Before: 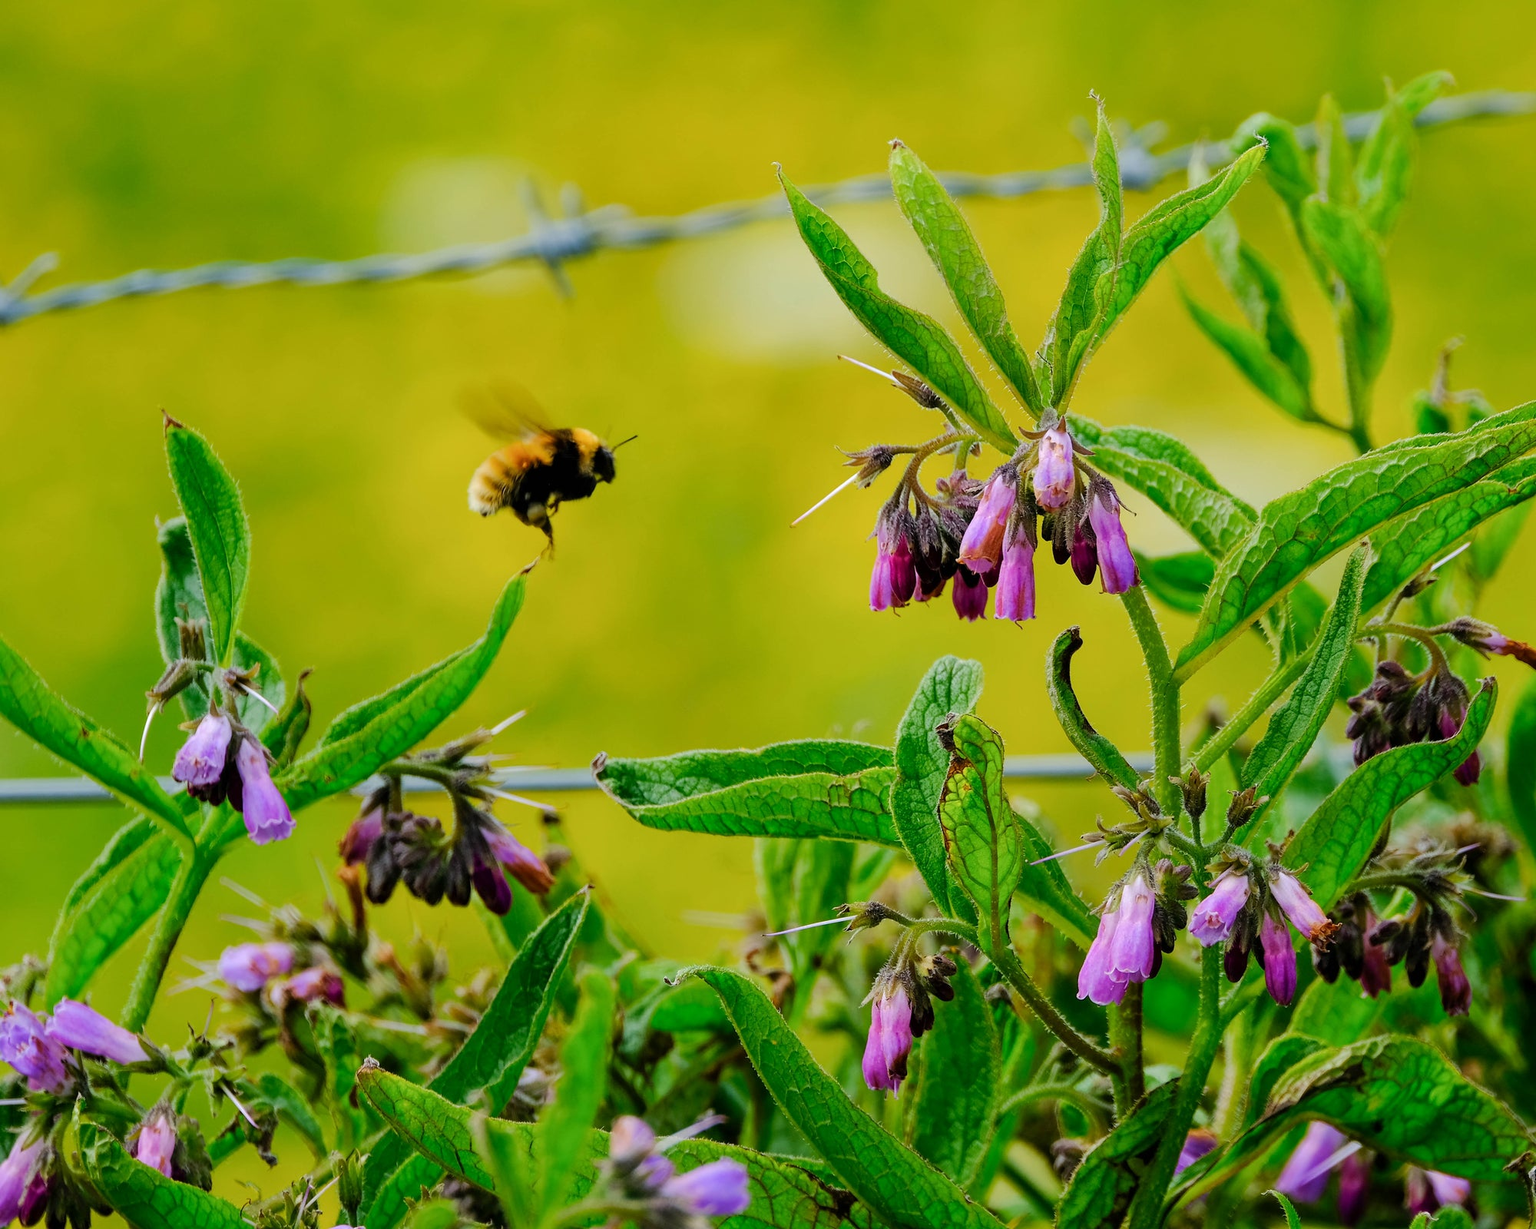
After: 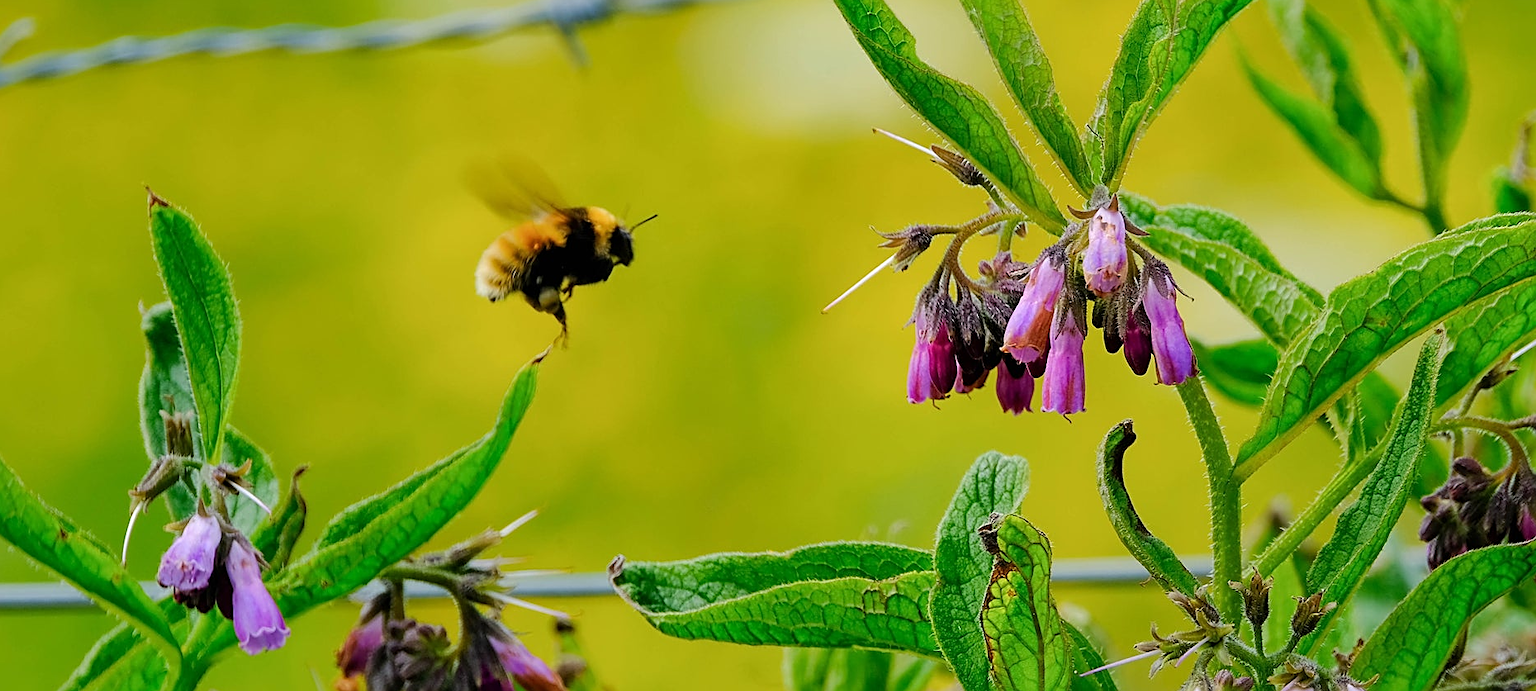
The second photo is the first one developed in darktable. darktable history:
crop: left 1.744%, top 19.225%, right 5.069%, bottom 28.357%
sharpen: on, module defaults
